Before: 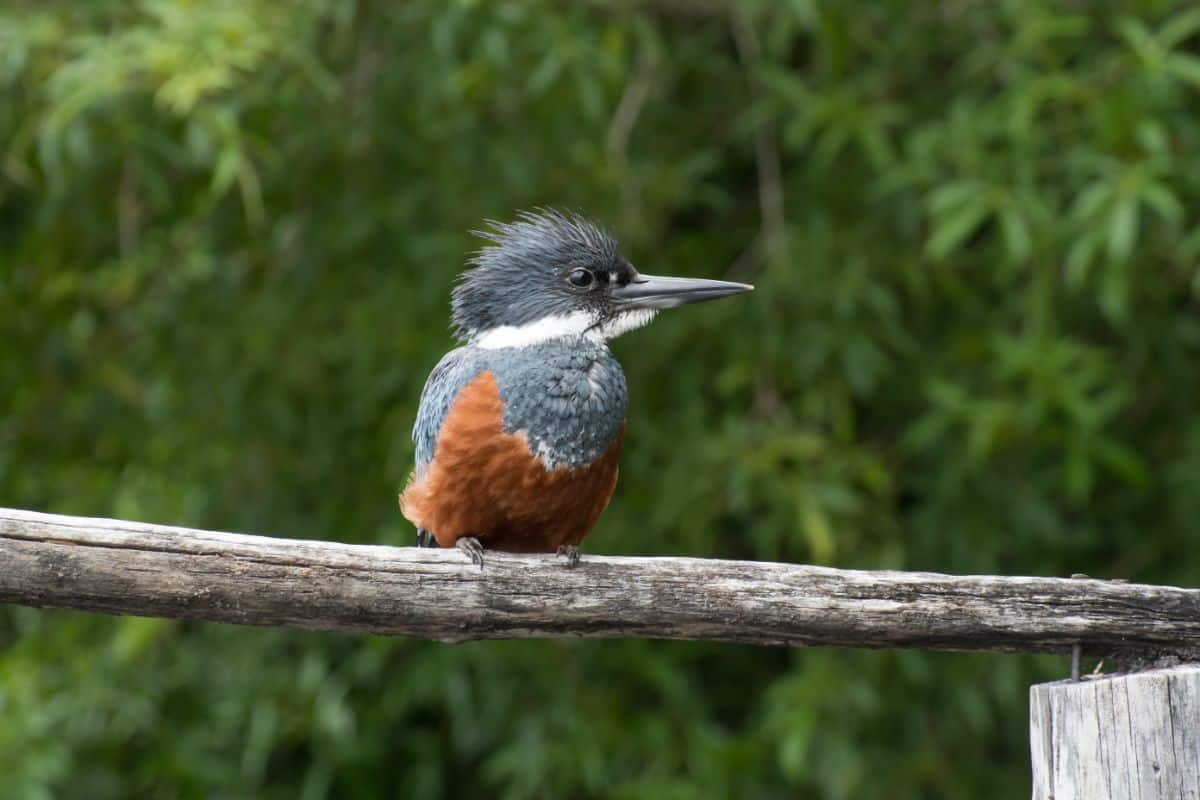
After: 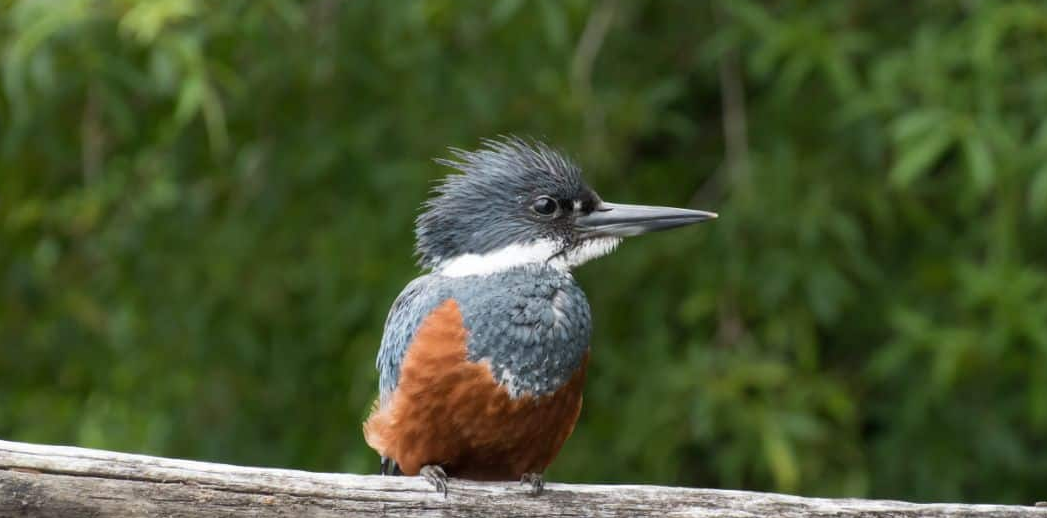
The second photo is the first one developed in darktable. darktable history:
crop: left 3.033%, top 9.003%, right 9.65%, bottom 26.201%
